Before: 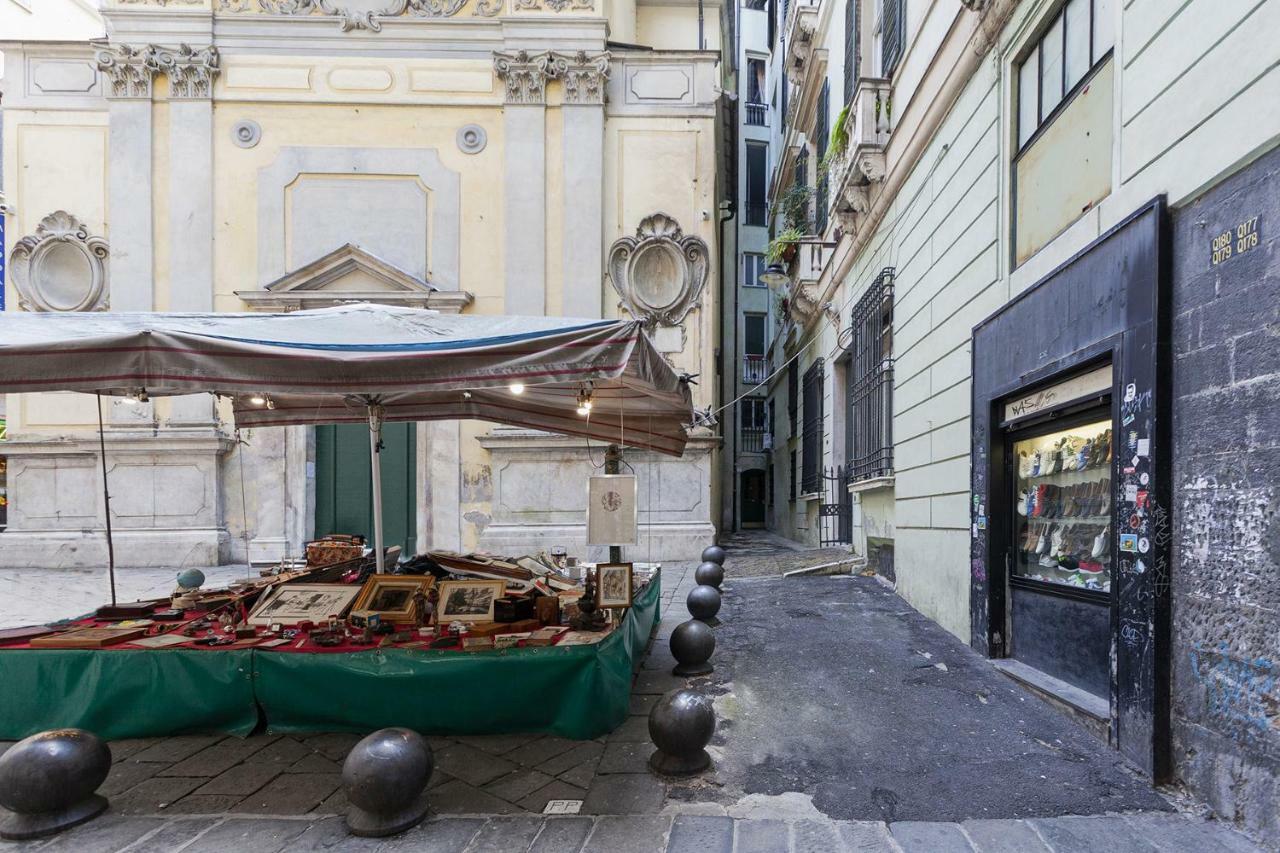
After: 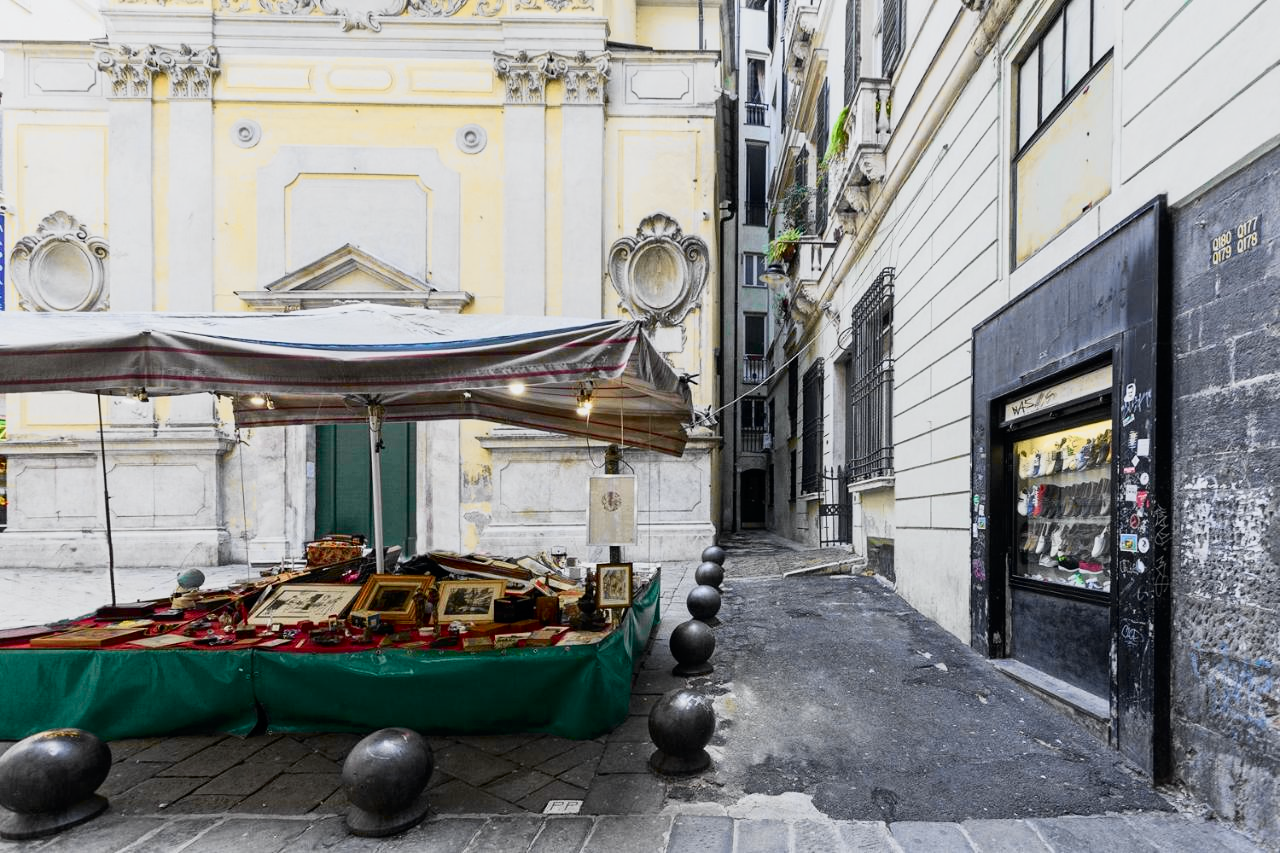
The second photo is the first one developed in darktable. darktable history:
tone curve: curves: ch0 [(0, 0) (0.078, 0.029) (0.265, 0.241) (0.507, 0.56) (0.744, 0.826) (1, 0.948)]; ch1 [(0, 0) (0.346, 0.307) (0.418, 0.383) (0.46, 0.439) (0.482, 0.493) (0.502, 0.5) (0.517, 0.506) (0.55, 0.557) (0.601, 0.637) (0.666, 0.7) (1, 1)]; ch2 [(0, 0) (0.346, 0.34) (0.431, 0.45) (0.485, 0.494) (0.5, 0.498) (0.508, 0.499) (0.532, 0.546) (0.579, 0.628) (0.625, 0.668) (1, 1)], color space Lab, independent channels, preserve colors none
